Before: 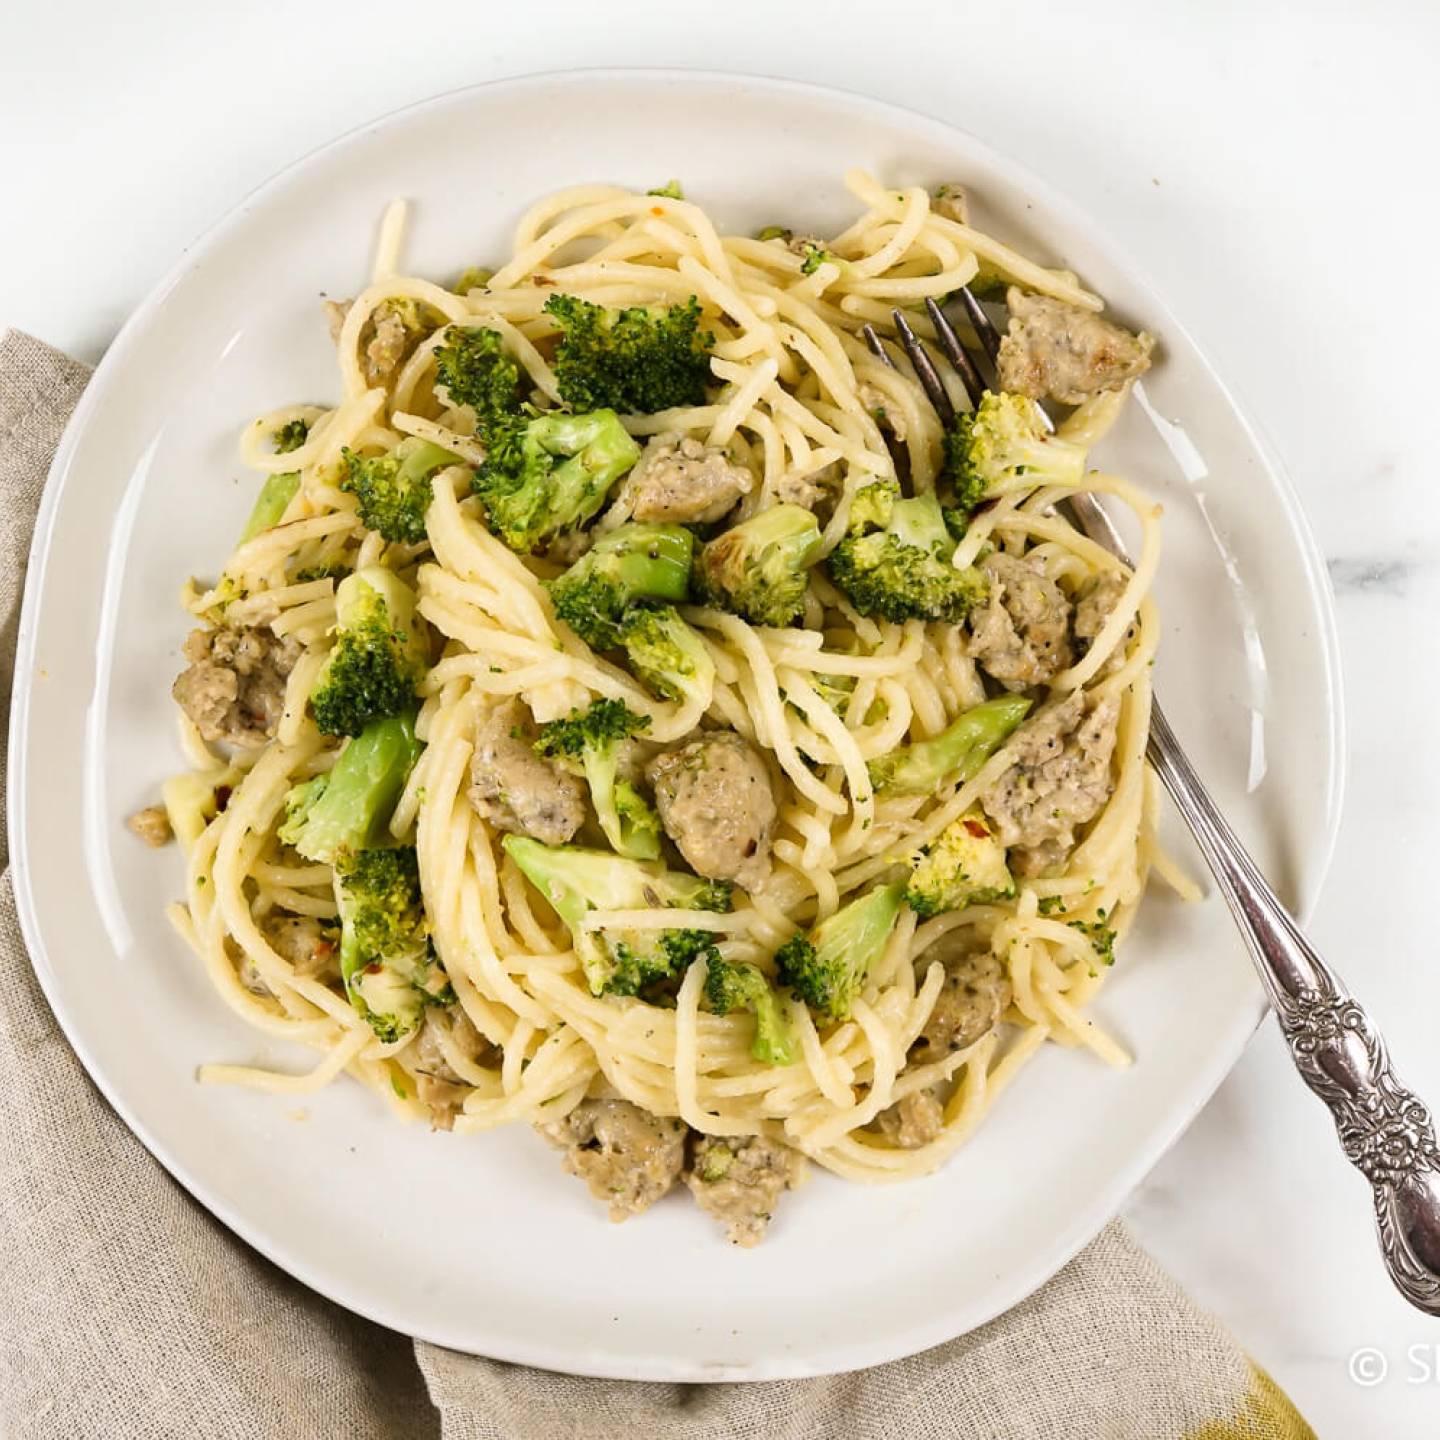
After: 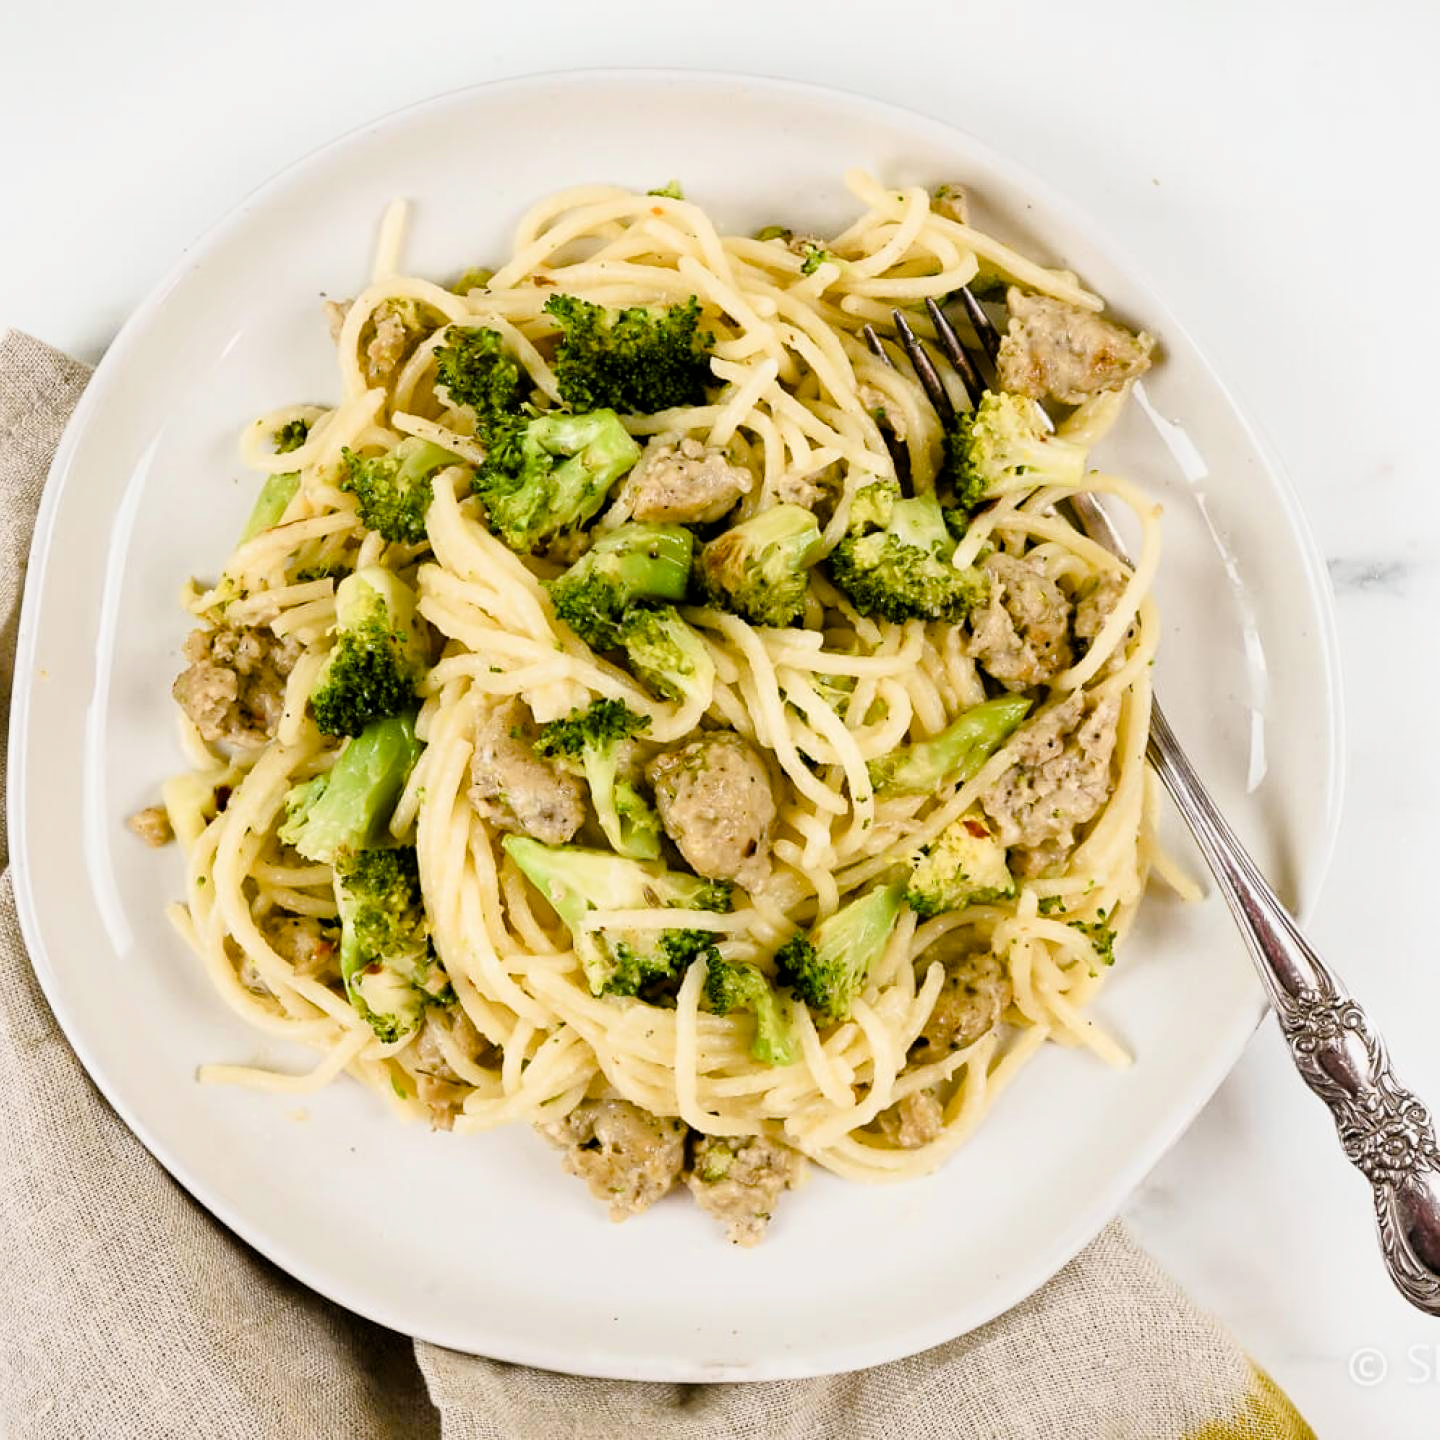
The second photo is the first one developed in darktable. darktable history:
filmic rgb: black relative exposure -5.83 EV, white relative exposure 3.4 EV, hardness 3.66, color science v6 (2022)
color balance rgb: perceptual saturation grading › global saturation 0.123%, perceptual saturation grading › highlights -16.94%, perceptual saturation grading › mid-tones 32.861%, perceptual saturation grading › shadows 50.324%, perceptual brilliance grading › global brilliance 2.095%, perceptual brilliance grading › highlights 8.31%, perceptual brilliance grading › shadows -3.592%
